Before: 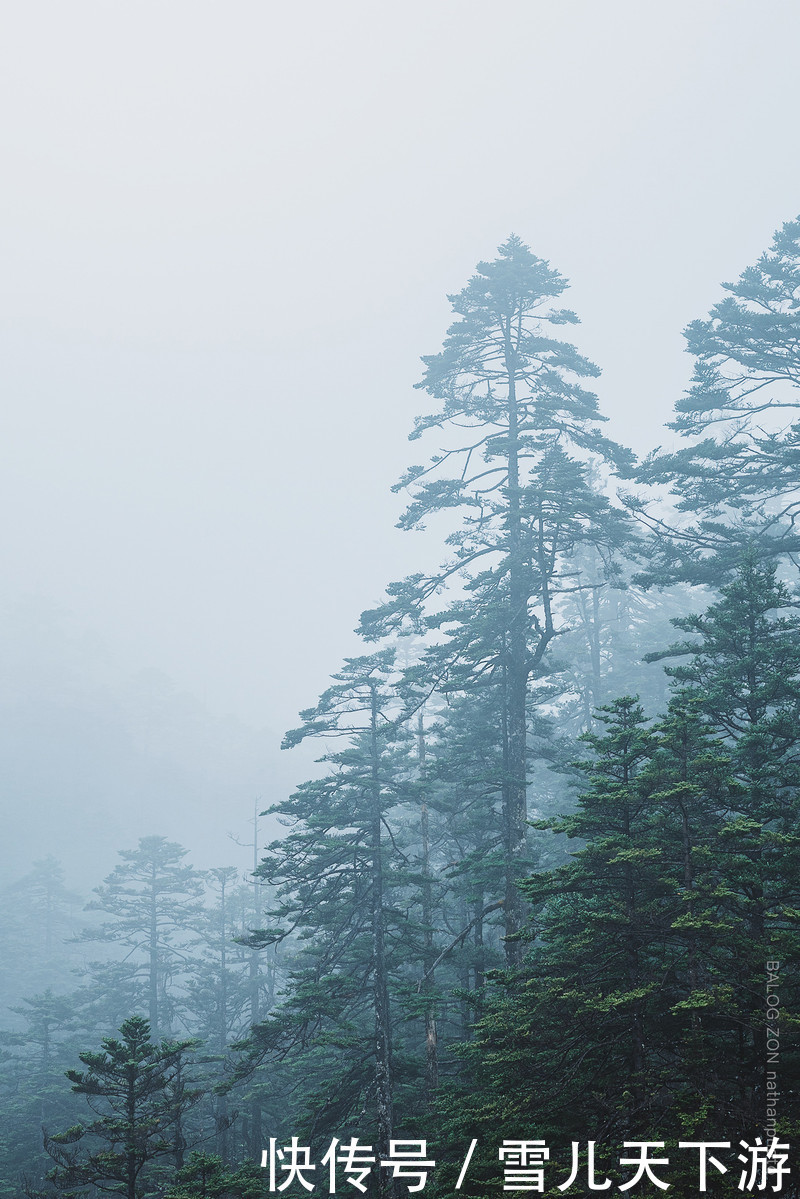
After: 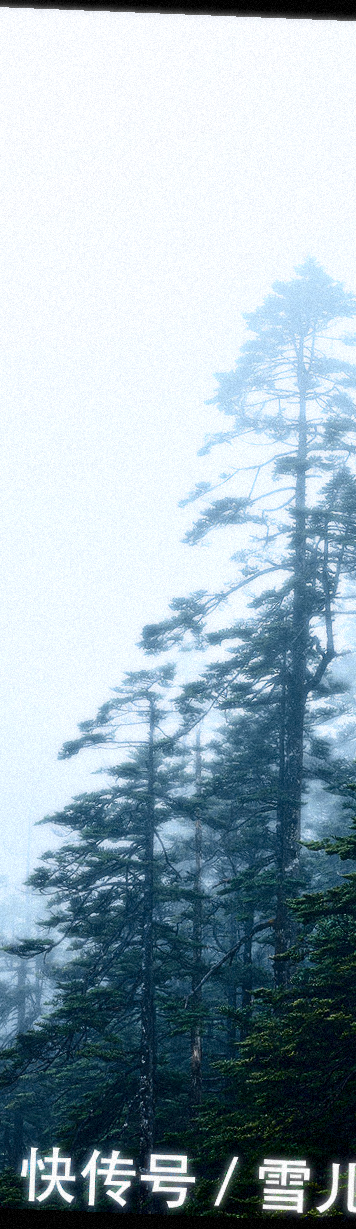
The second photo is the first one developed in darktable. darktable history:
color contrast: green-magenta contrast 0.85, blue-yellow contrast 1.25, unbound 0
contrast brightness saturation: contrast 0.19, brightness -0.24, saturation 0.11
rotate and perspective: rotation 2.27°, automatic cropping off
exposure: black level correction 0.009, exposure -0.159 EV, compensate highlight preservation false
crop: left 28.583%, right 29.231%
grain: mid-tones bias 0%
shadows and highlights: shadows 30.86, highlights 0, soften with gaussian
bloom: size 0%, threshold 54.82%, strength 8.31%
